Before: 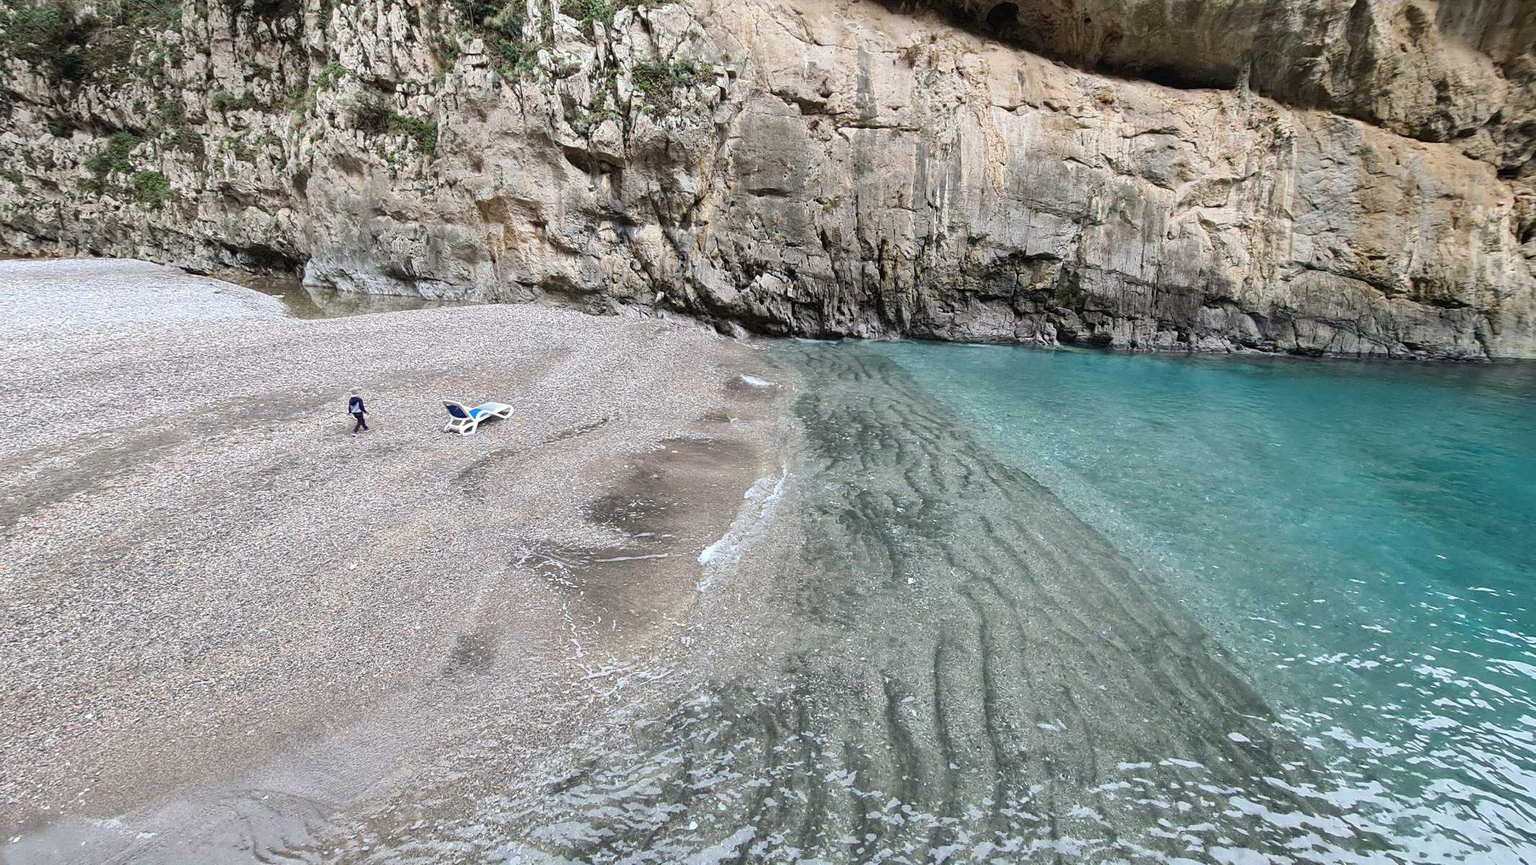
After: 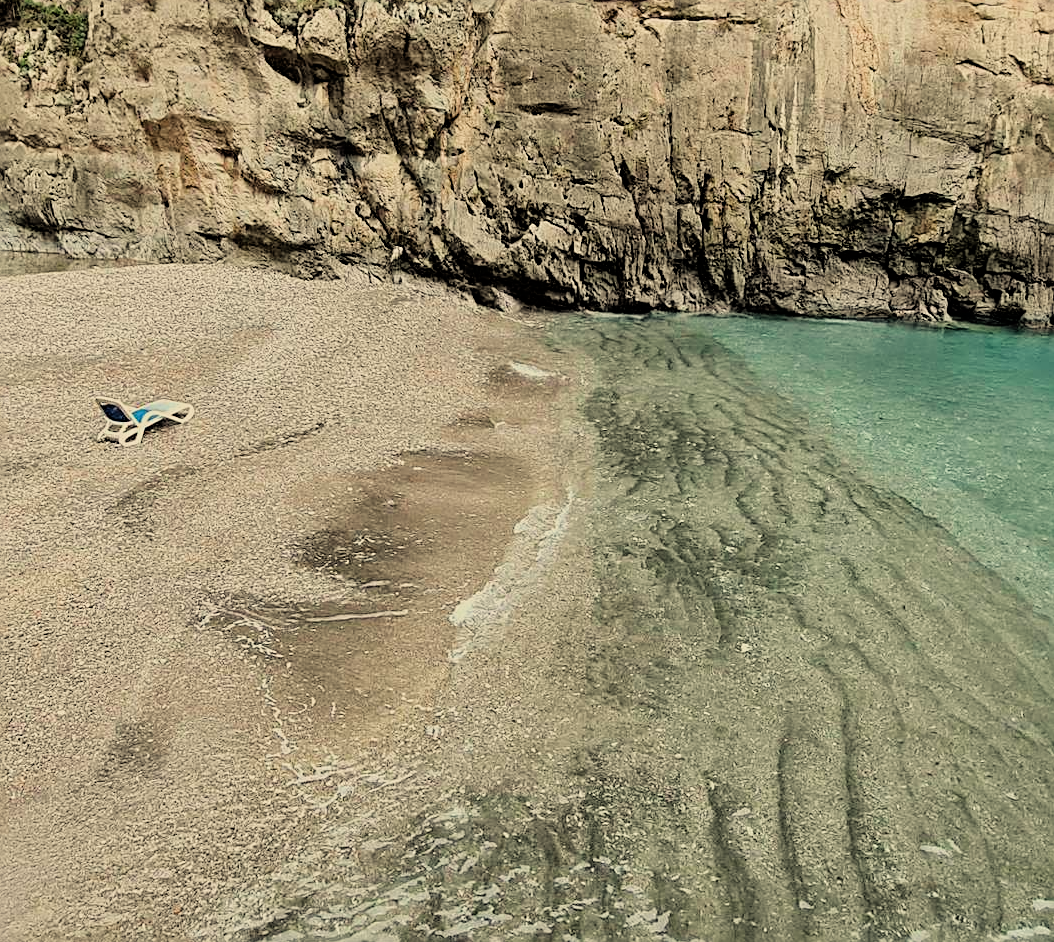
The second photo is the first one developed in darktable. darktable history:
filmic rgb: black relative exposure -5 EV, hardness 2.88, contrast 1.1
crop and rotate: angle 0.02°, left 24.353%, top 13.219%, right 26.156%, bottom 8.224%
white balance: red 1.08, blue 0.791
sharpen: on, module defaults
